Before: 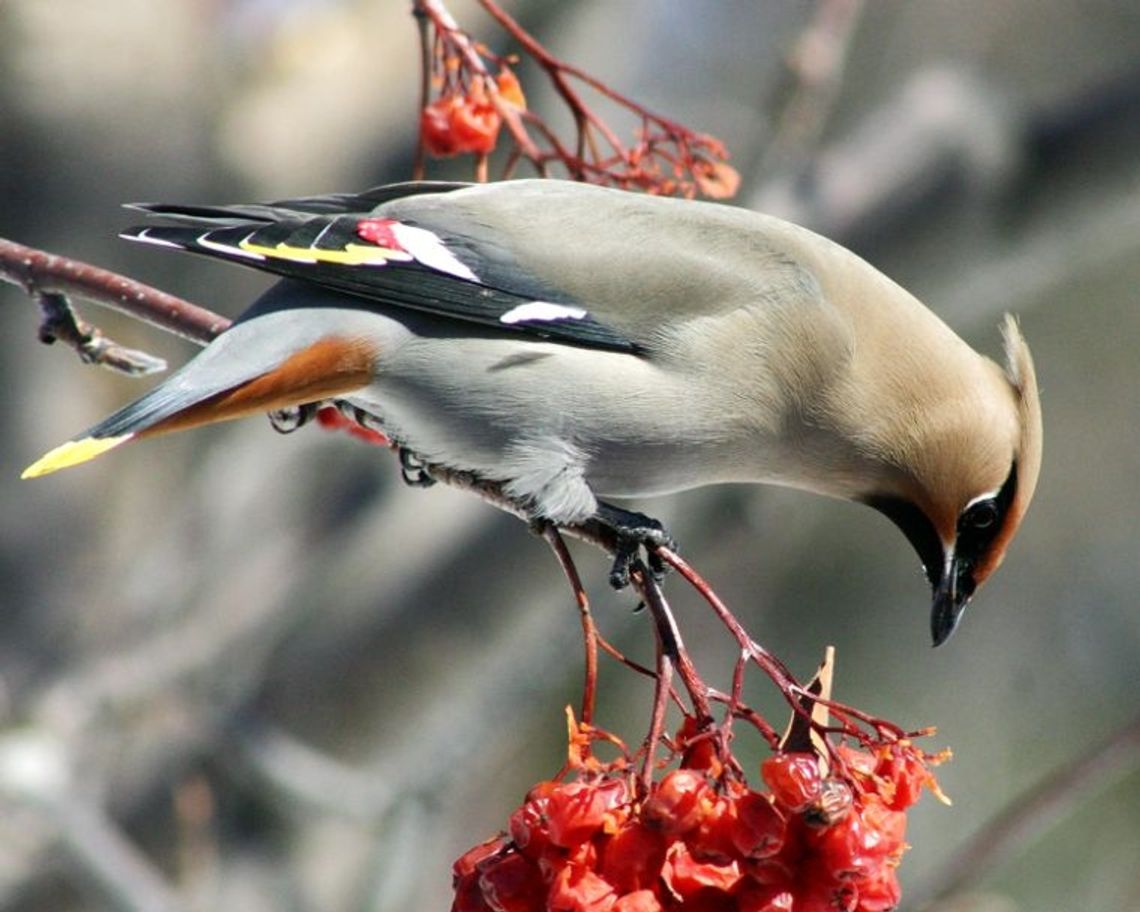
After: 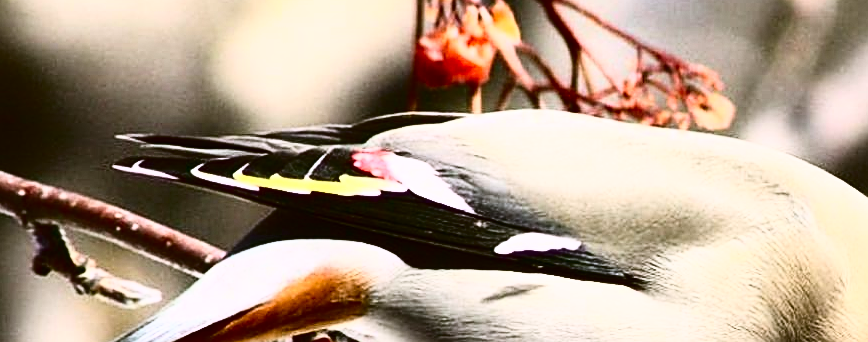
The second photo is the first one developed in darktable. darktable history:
color calibration: output R [1.063, -0.012, -0.003, 0], output B [-0.079, 0.047, 1, 0], x 0.371, y 0.377, temperature 4289.9 K
sharpen: on, module defaults
contrast equalizer: octaves 7, y [[0.5, 0.496, 0.435, 0.435, 0.496, 0.5], [0.5 ×6], [0.5 ×6], [0 ×6], [0 ×6]]
crop: left 0.565%, top 7.65%, right 23.281%, bottom 54.844%
color correction: highlights a* -1.42, highlights b* 10.49, shadows a* 0.599, shadows b* 19.92
tone curve: curves: ch0 [(0, 0) (0.003, 0.003) (0.011, 0.006) (0.025, 0.01) (0.044, 0.015) (0.069, 0.02) (0.1, 0.027) (0.136, 0.036) (0.177, 0.05) (0.224, 0.07) (0.277, 0.12) (0.335, 0.208) (0.399, 0.334) (0.468, 0.473) (0.543, 0.636) (0.623, 0.795) (0.709, 0.907) (0.801, 0.97) (0.898, 0.989) (1, 1)], color space Lab, independent channels, preserve colors none
contrast brightness saturation: contrast 0.146, brightness -0.011, saturation 0.104
